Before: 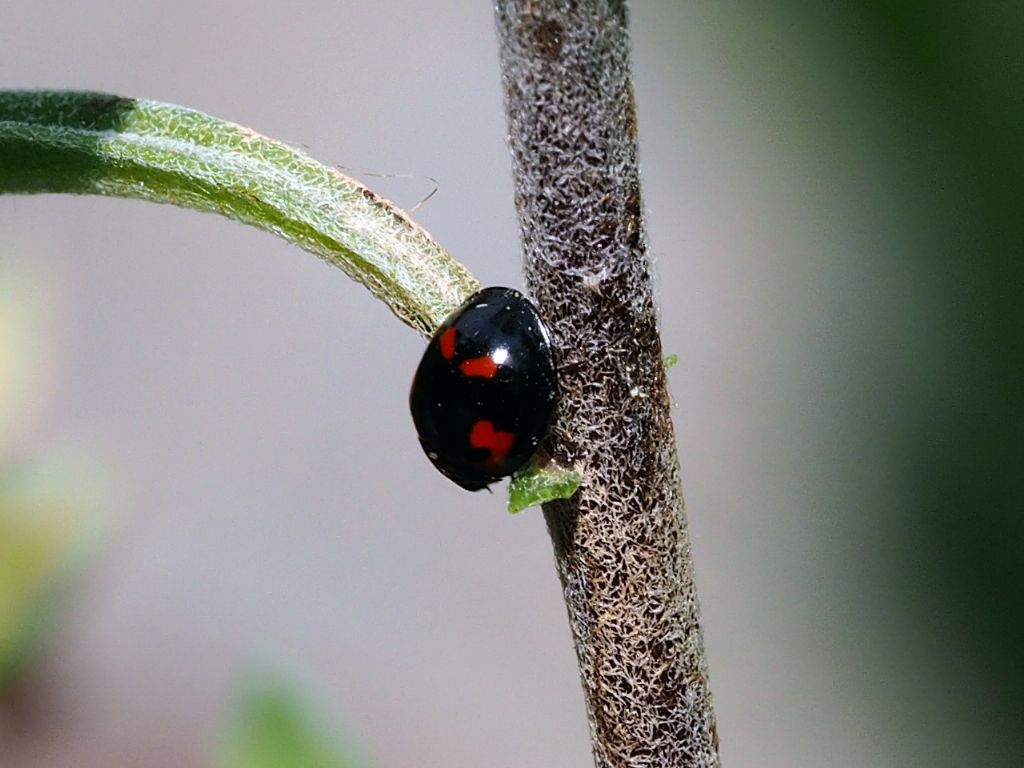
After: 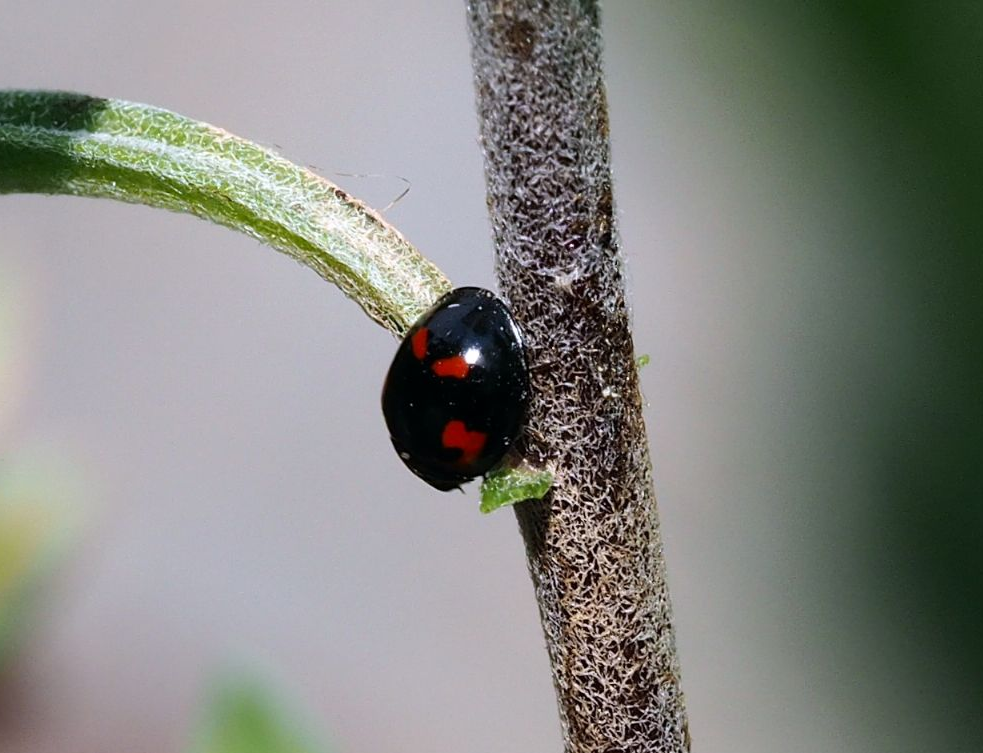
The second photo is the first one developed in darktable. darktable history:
crop and rotate: left 2.742%, right 1.166%, bottom 1.849%
